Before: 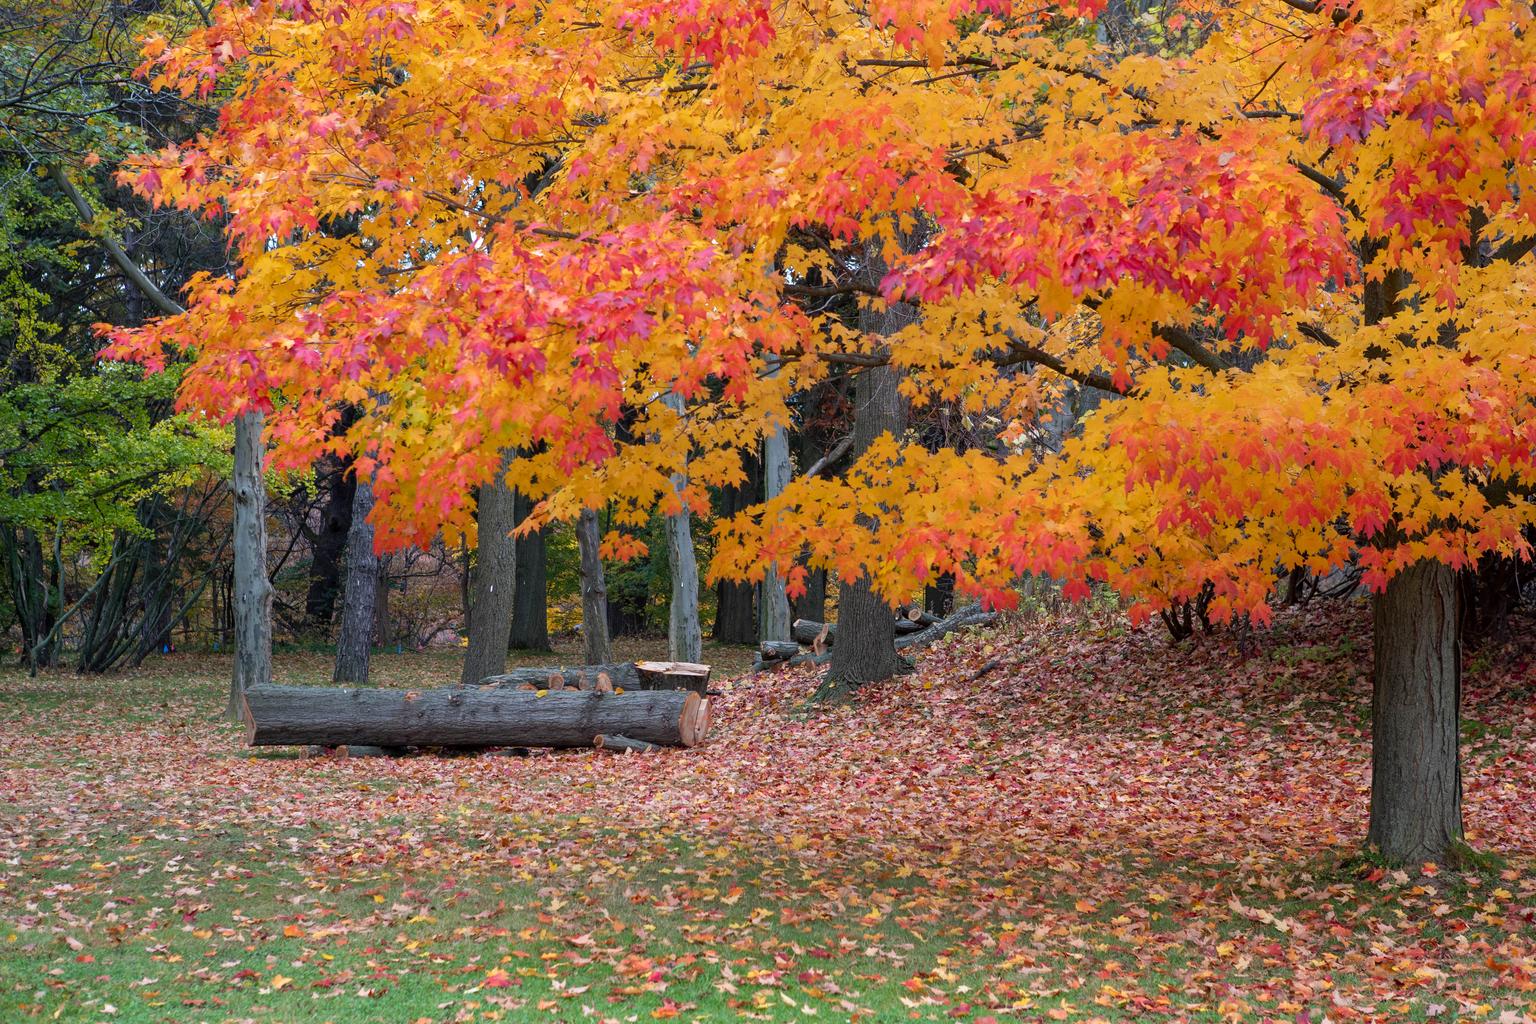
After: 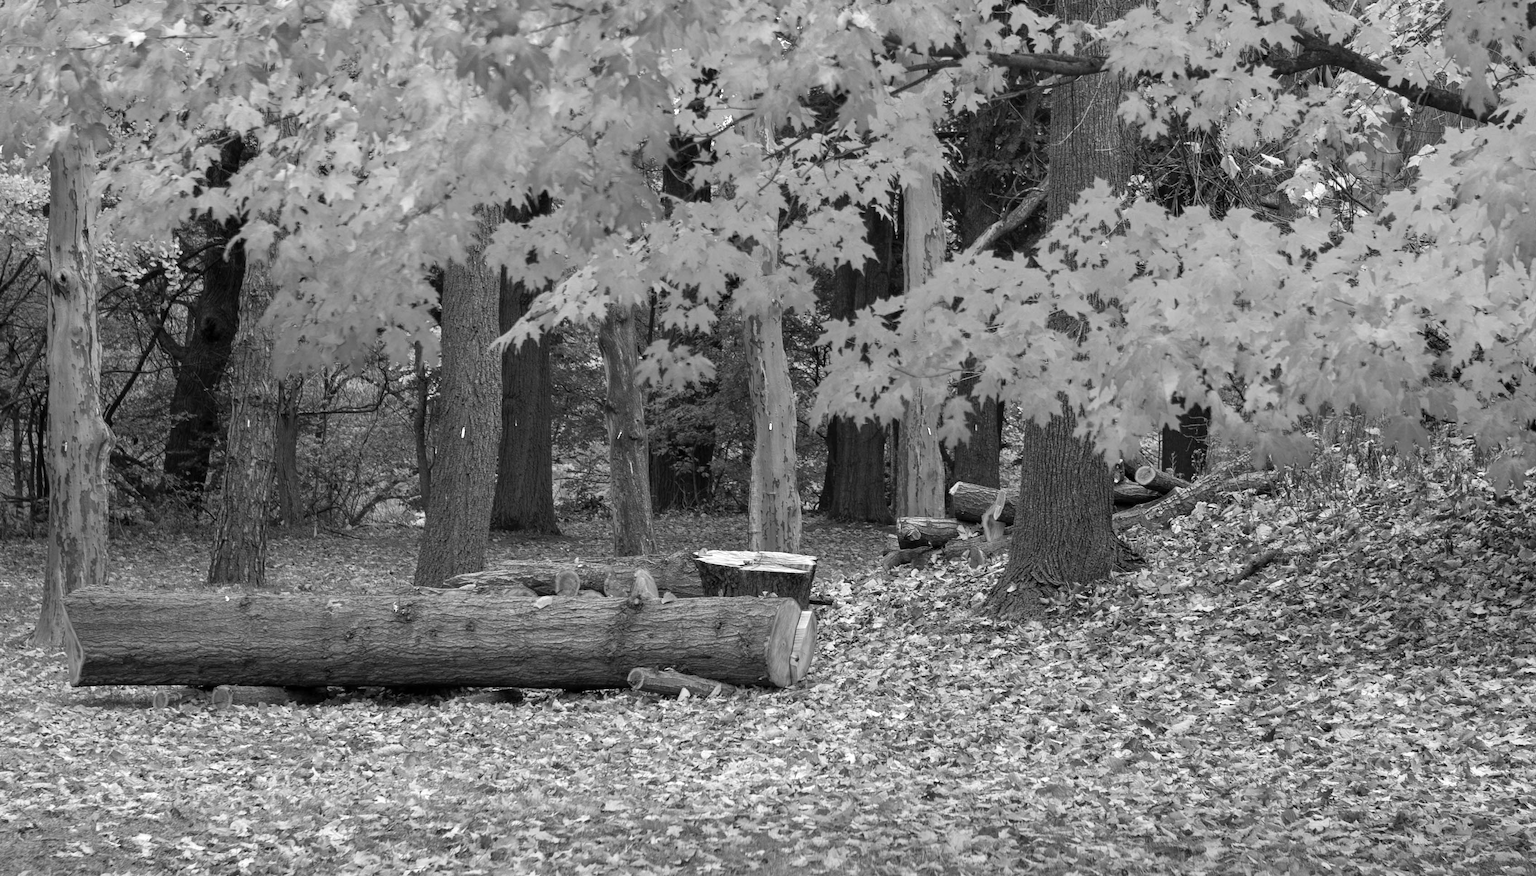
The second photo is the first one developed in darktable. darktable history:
monochrome: on, module defaults
crop: left 13.312%, top 31.28%, right 24.627%, bottom 15.582%
exposure: exposure 0.376 EV, compensate highlight preservation false
